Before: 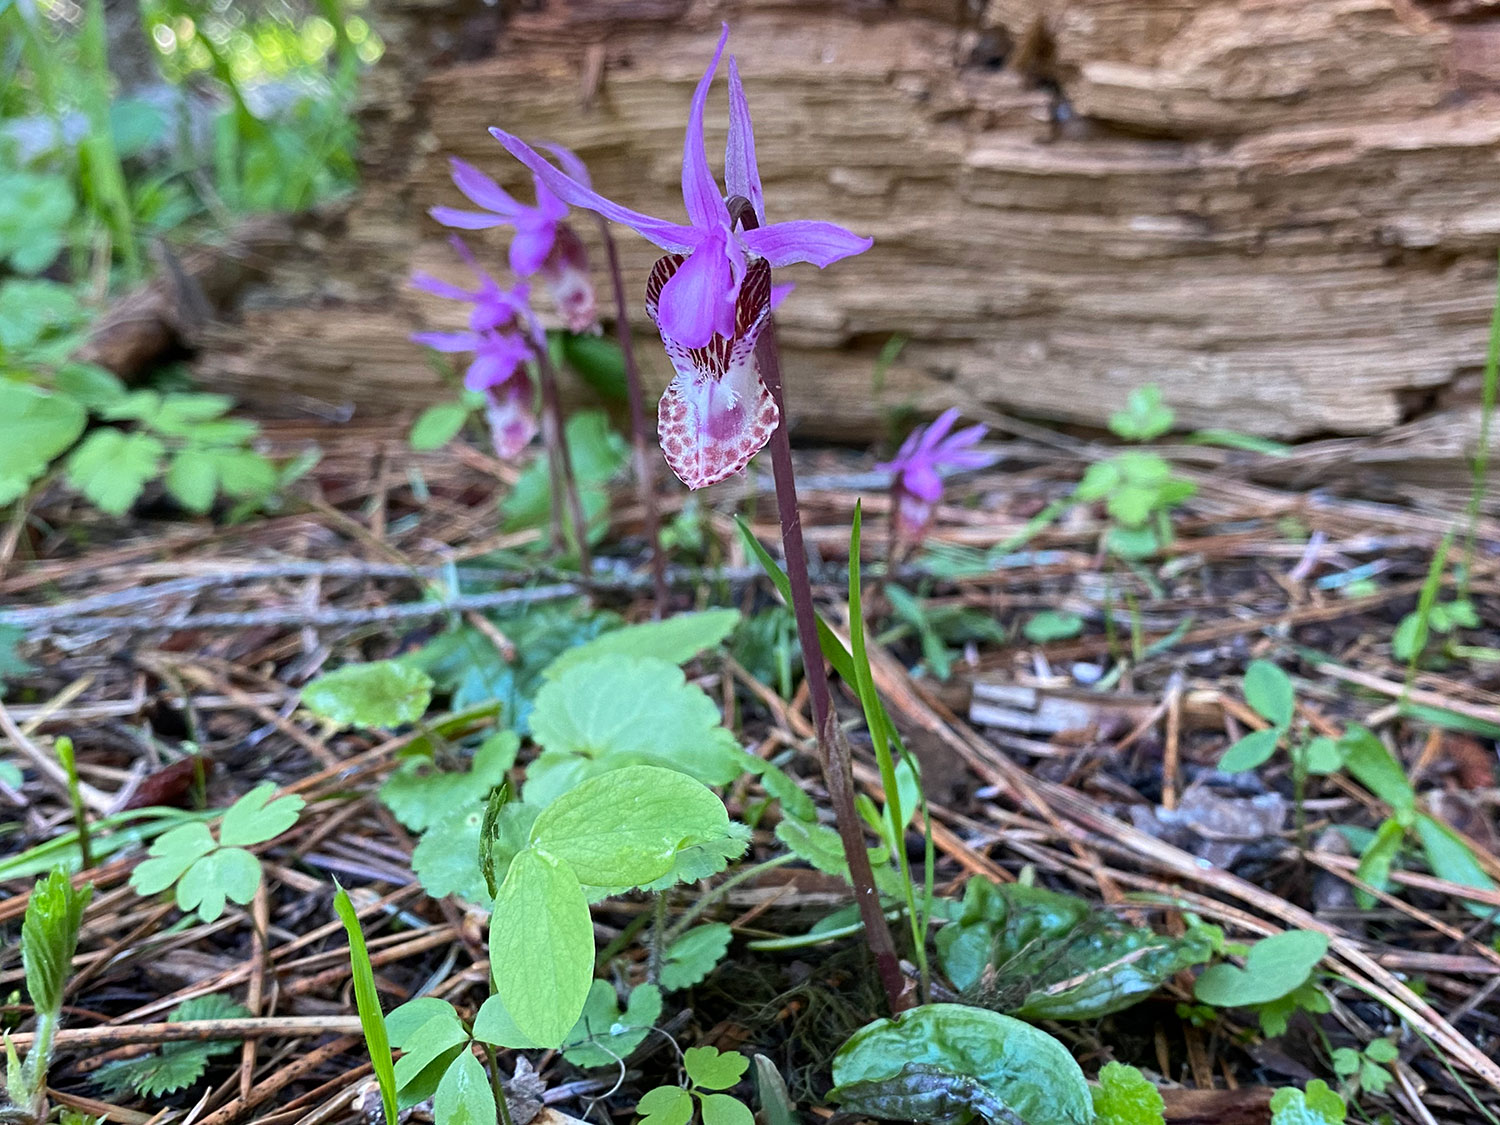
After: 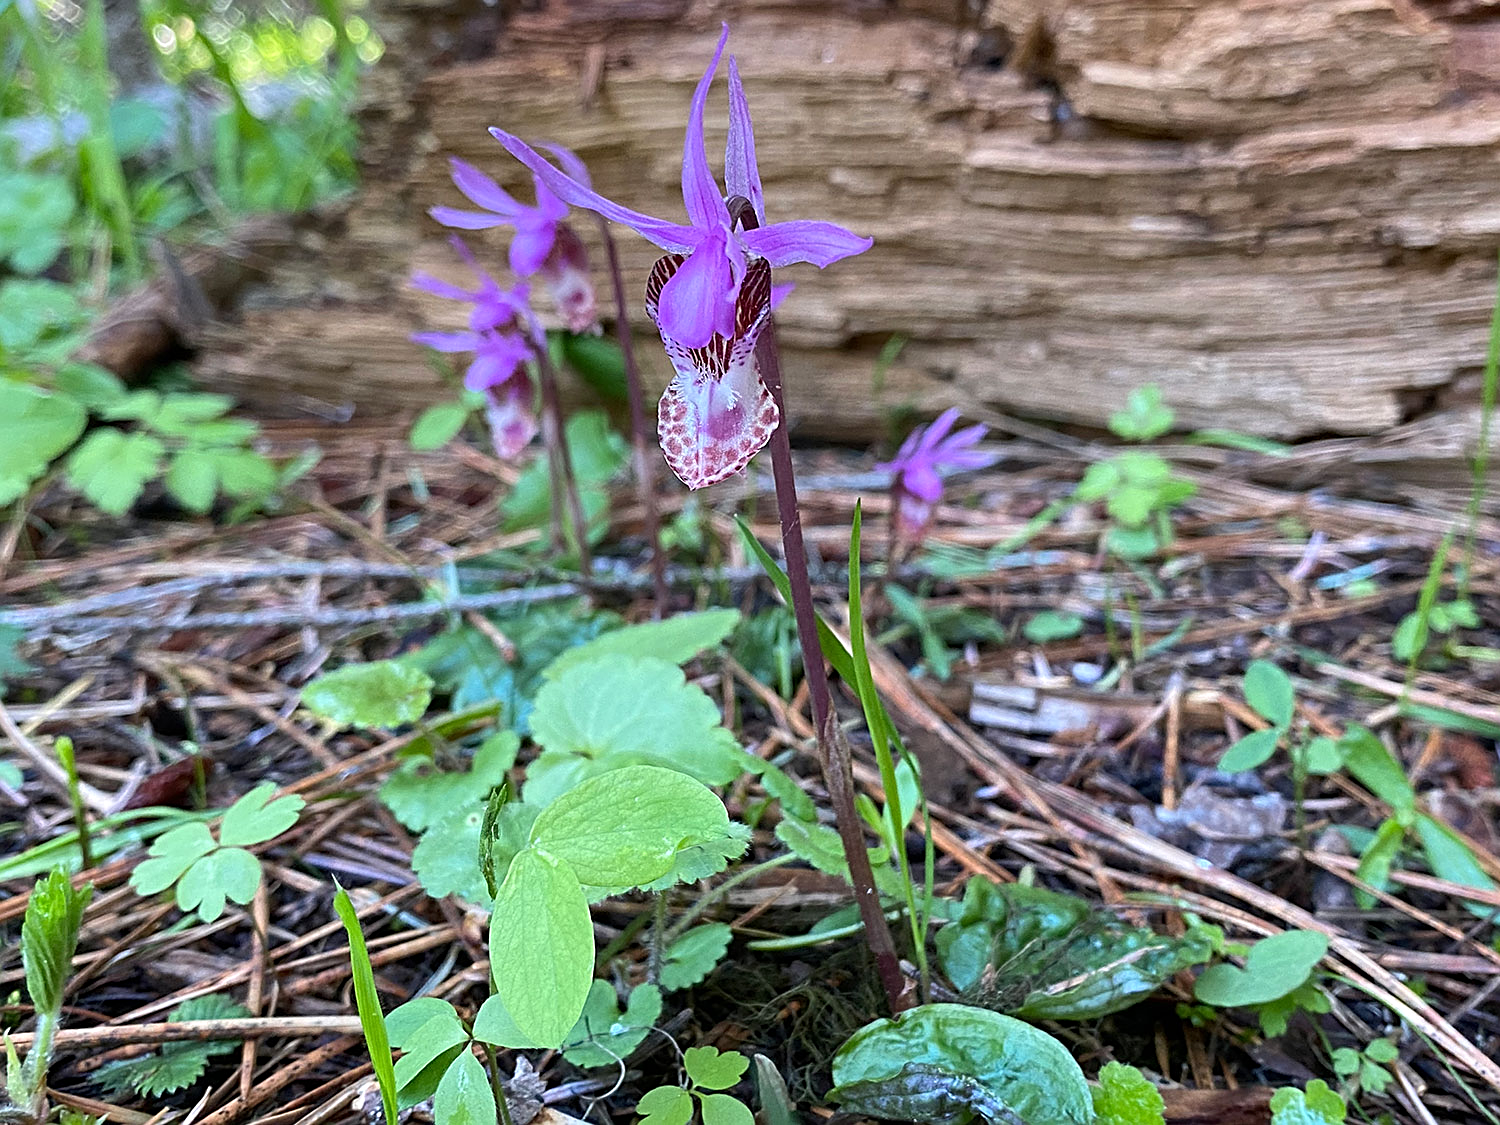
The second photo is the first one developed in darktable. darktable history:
sharpen: on, module defaults
exposure: exposure 0.081 EV, compensate highlight preservation false
